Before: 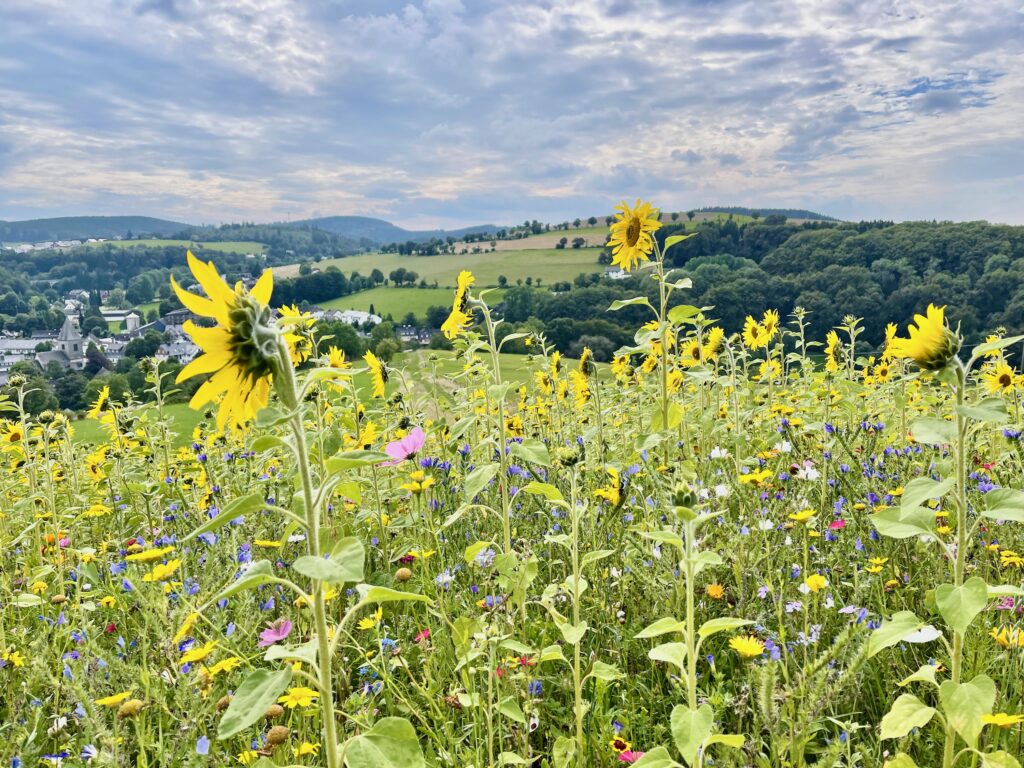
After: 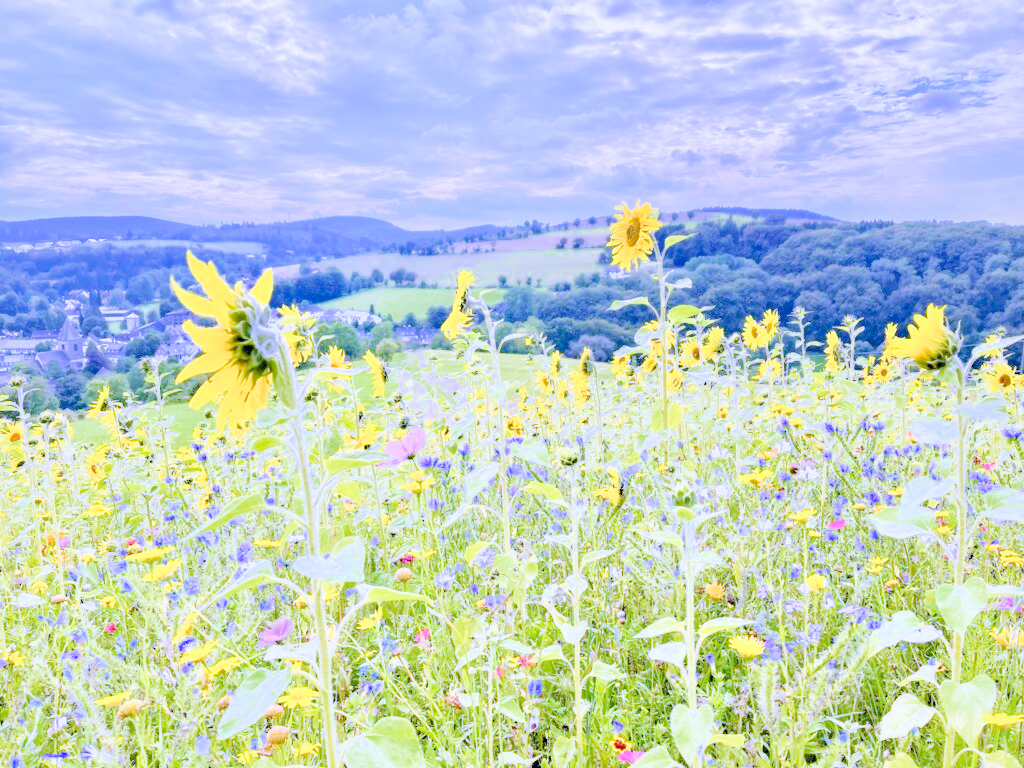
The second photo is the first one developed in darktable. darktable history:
local contrast: mode bilateral grid, contrast 20, coarseness 50, detail 120%, midtone range 0.2
white balance: red 0.98, blue 1.61
shadows and highlights: shadows -24.28, highlights 49.77, soften with gaussian
filmic rgb: middle gray luminance 3.44%, black relative exposure -5.92 EV, white relative exposure 6.33 EV, threshold 6 EV, dynamic range scaling 22.4%, target black luminance 0%, hardness 2.33, latitude 45.85%, contrast 0.78, highlights saturation mix 100%, shadows ↔ highlights balance 0.033%, add noise in highlights 0, preserve chrominance max RGB, color science v3 (2019), use custom middle-gray values true, iterations of high-quality reconstruction 0, contrast in highlights soft, enable highlight reconstruction true
